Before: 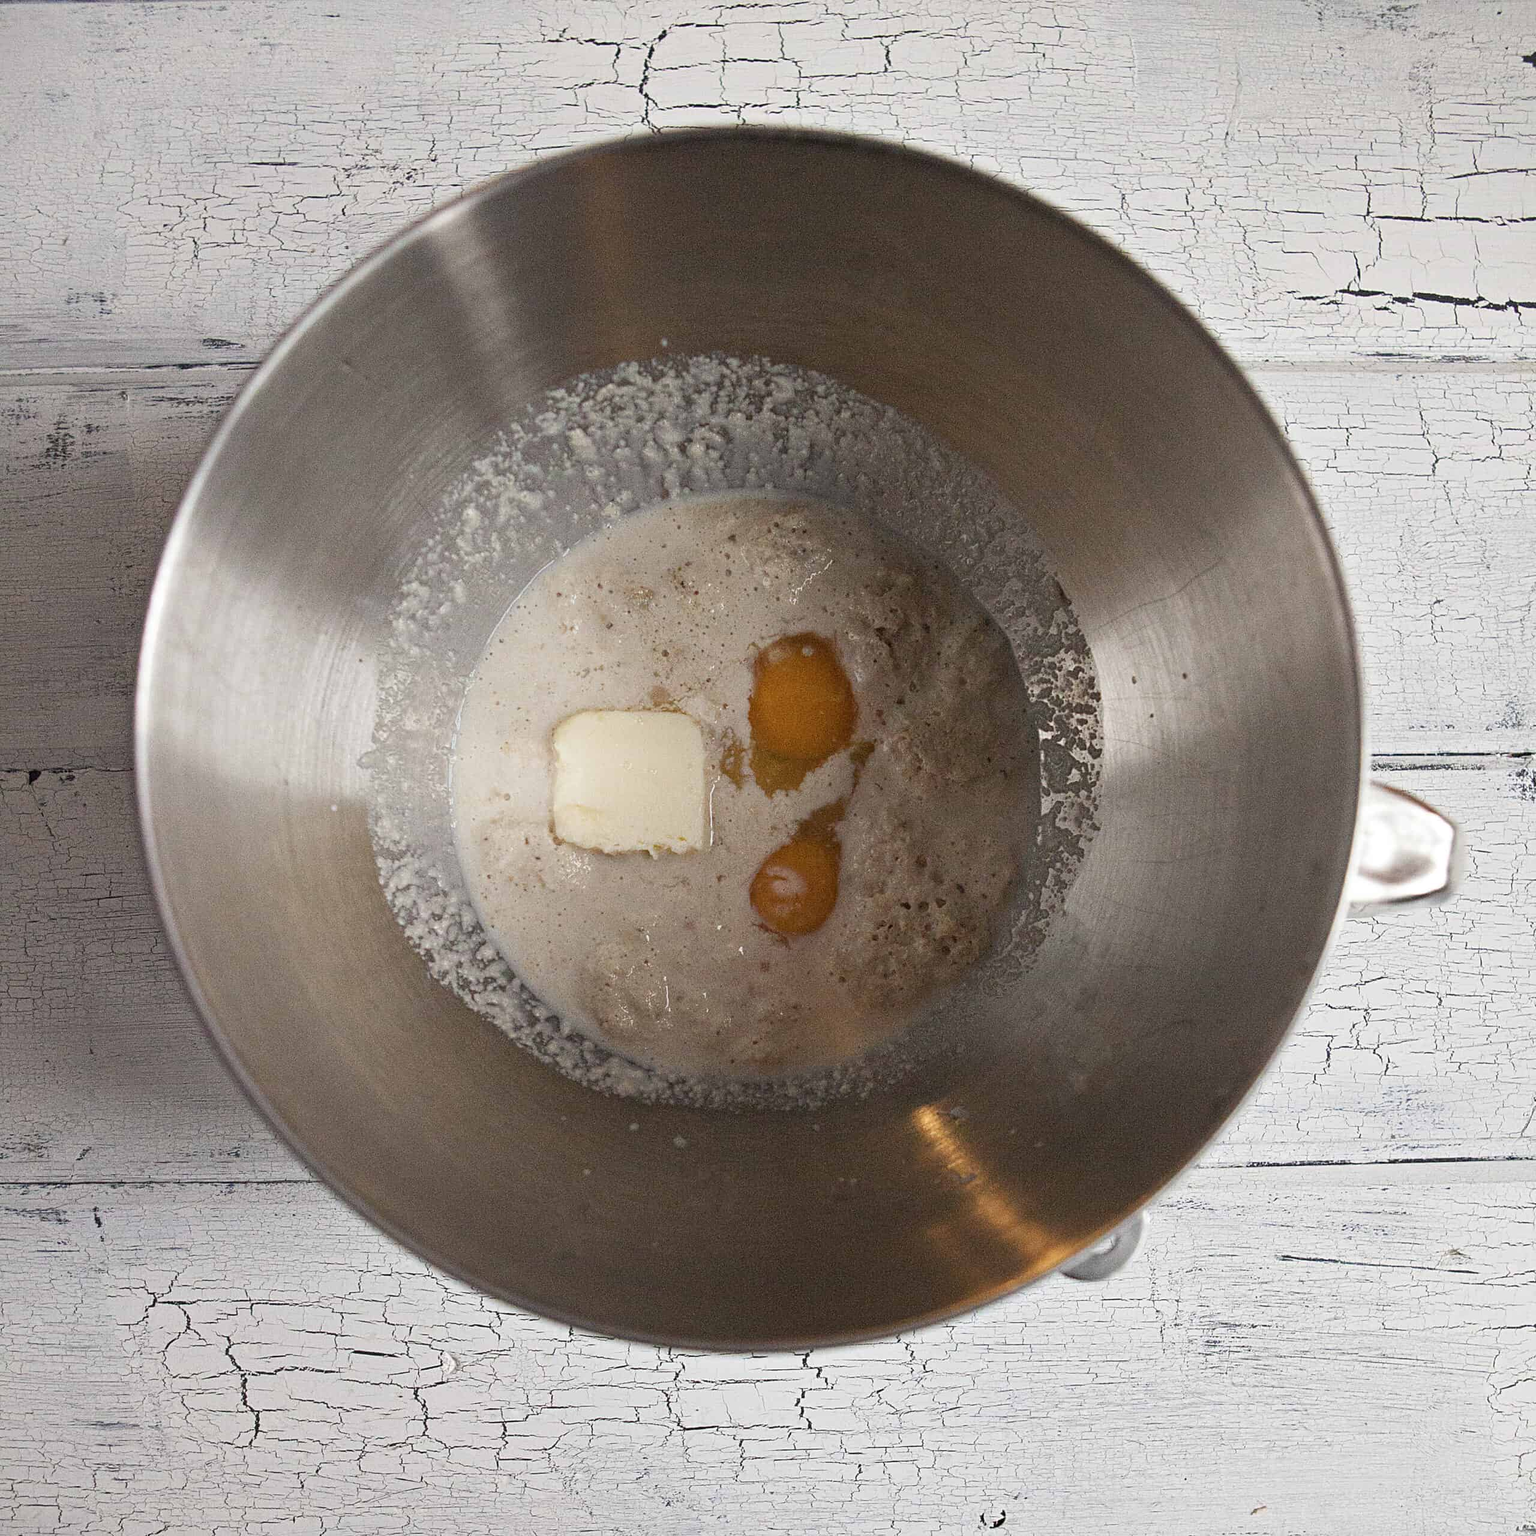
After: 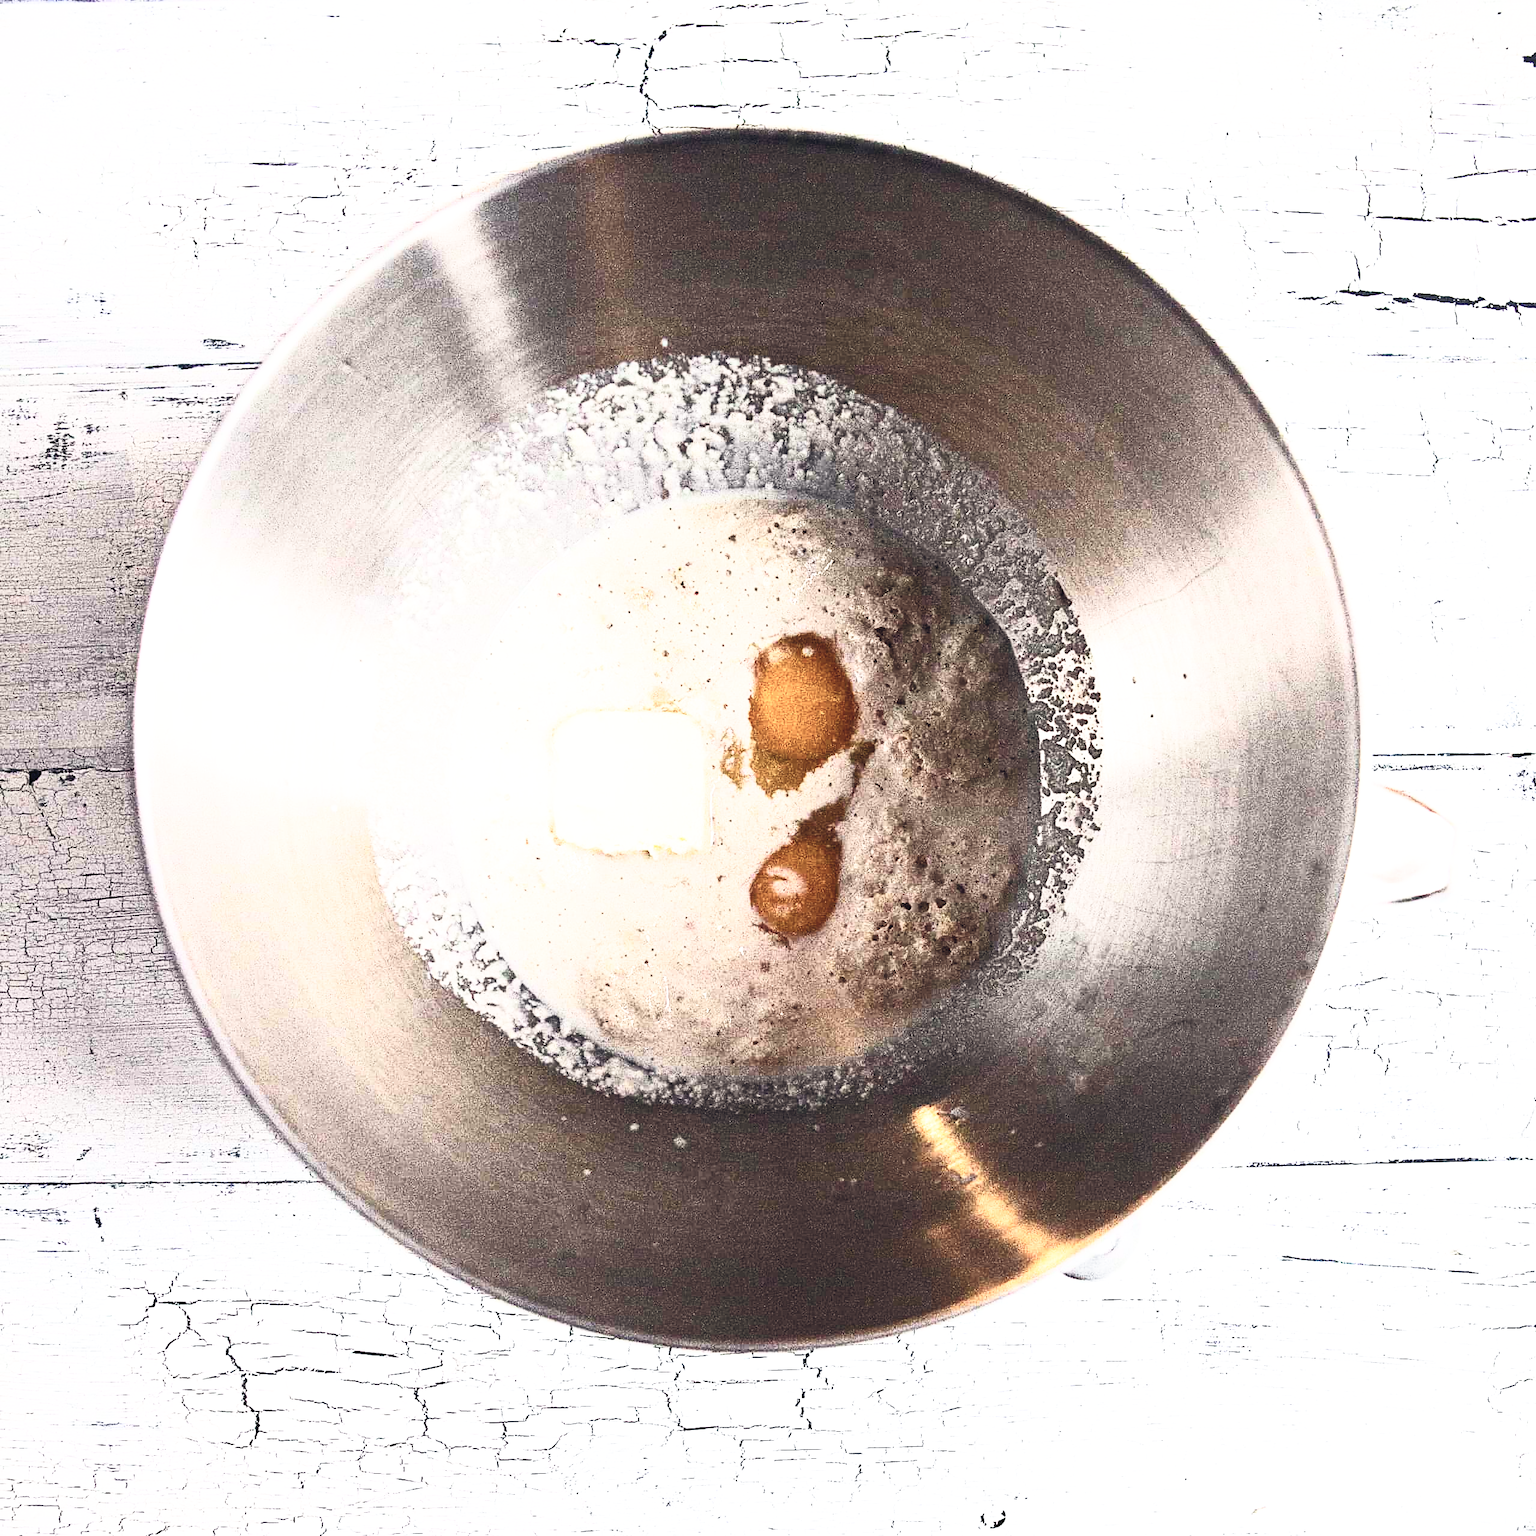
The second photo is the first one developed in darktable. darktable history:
base curve: curves: ch0 [(0, 0) (0.007, 0.004) (0.027, 0.03) (0.046, 0.07) (0.207, 0.54) (0.442, 0.872) (0.673, 0.972) (1, 1)], preserve colors none
color balance rgb: shadows lift › hue 85.56°, power › luminance 1.651%, global offset › chroma 0.138%, global offset › hue 253.07°, perceptual saturation grading › global saturation 20%, perceptual saturation grading › highlights -50.392%, perceptual saturation grading › shadows 30.923%, perceptual brilliance grading › highlights 14.412%, perceptual brilliance grading › mid-tones -5.198%, perceptual brilliance grading › shadows -26.418%, global vibrance 24.121%
contrast brightness saturation: contrast 0.57, brightness 0.572, saturation -0.327
